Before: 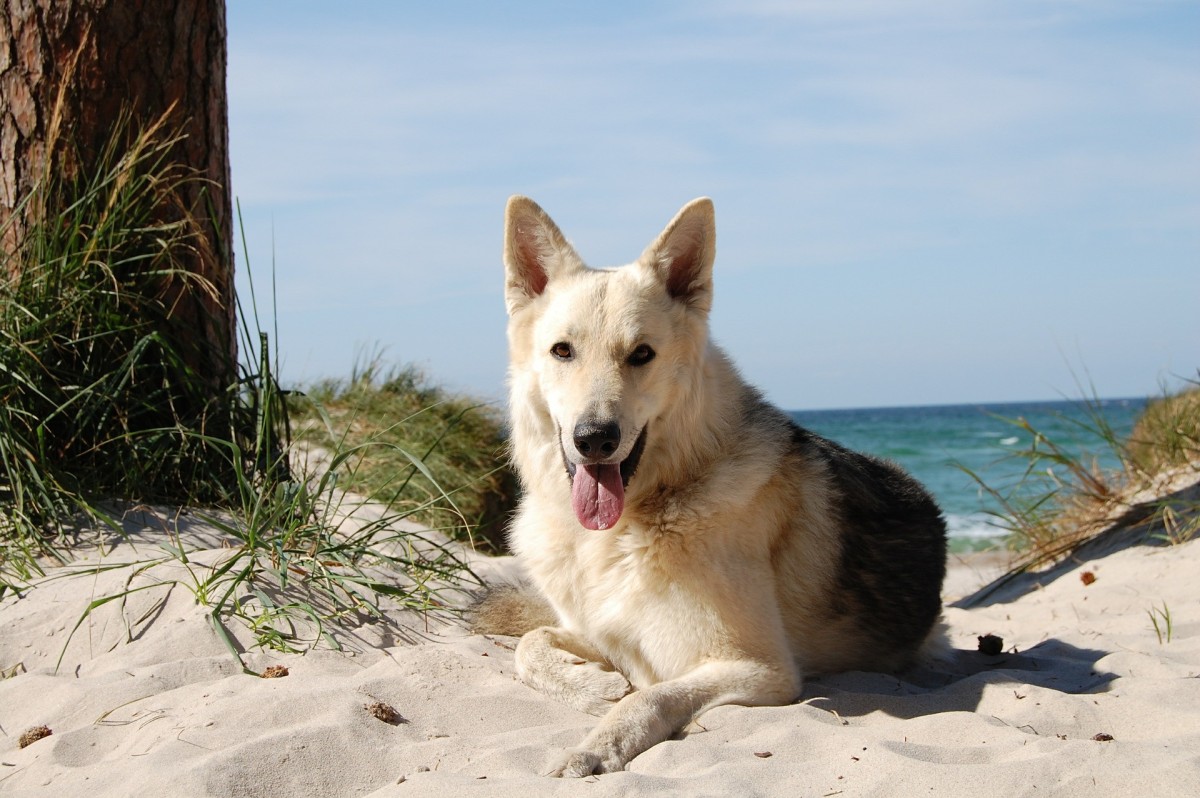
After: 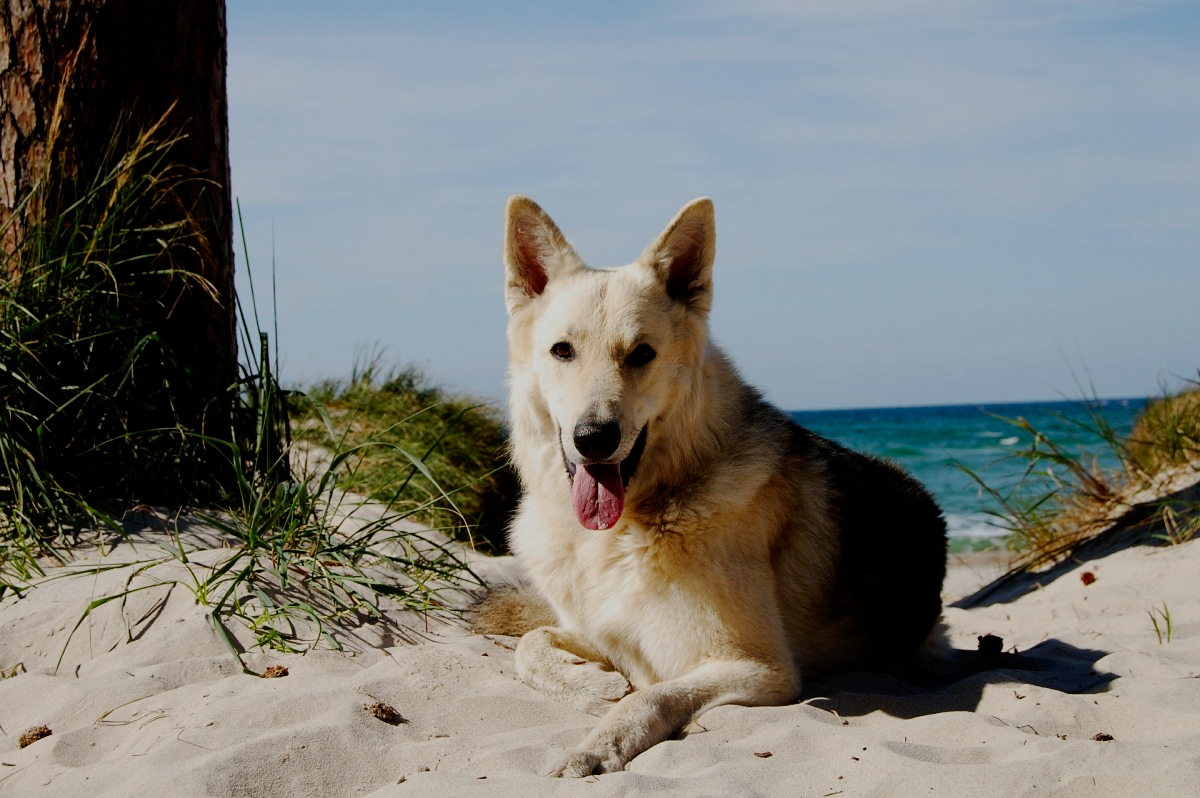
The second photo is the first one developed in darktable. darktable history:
tone curve: curves: ch0 [(0, 0) (0.003, 0) (0.011, 0.001) (0.025, 0.001) (0.044, 0.003) (0.069, 0.009) (0.1, 0.018) (0.136, 0.032) (0.177, 0.074) (0.224, 0.13) (0.277, 0.218) (0.335, 0.321) (0.399, 0.425) (0.468, 0.523) (0.543, 0.617) (0.623, 0.708) (0.709, 0.789) (0.801, 0.873) (0.898, 0.967) (1, 1)], preserve colors none
exposure: exposure -1 EV, compensate highlight preservation false
